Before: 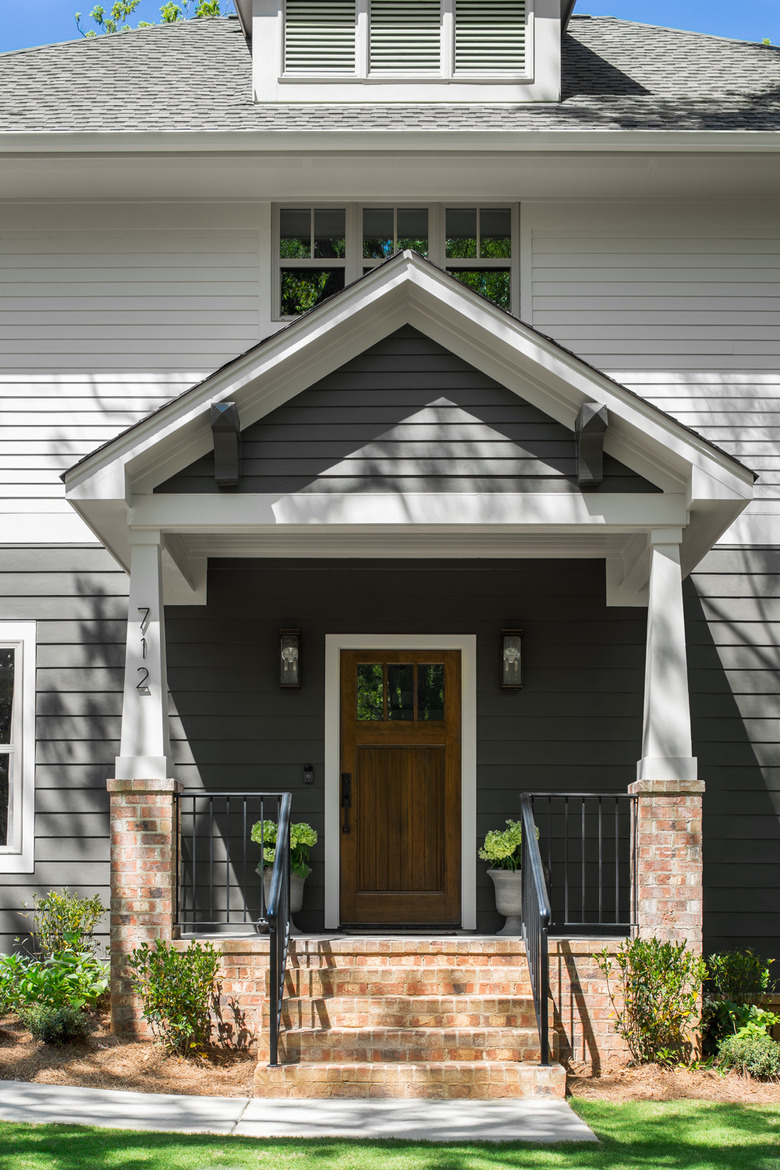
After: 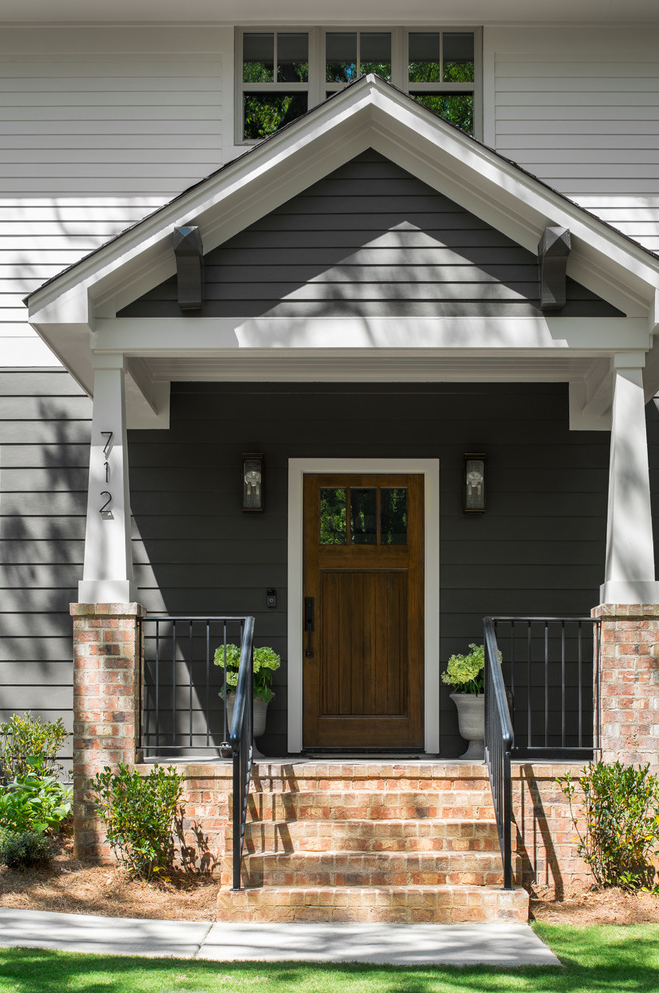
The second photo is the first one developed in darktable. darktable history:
crop and rotate: left 4.761%, top 15.121%, right 10.674%
